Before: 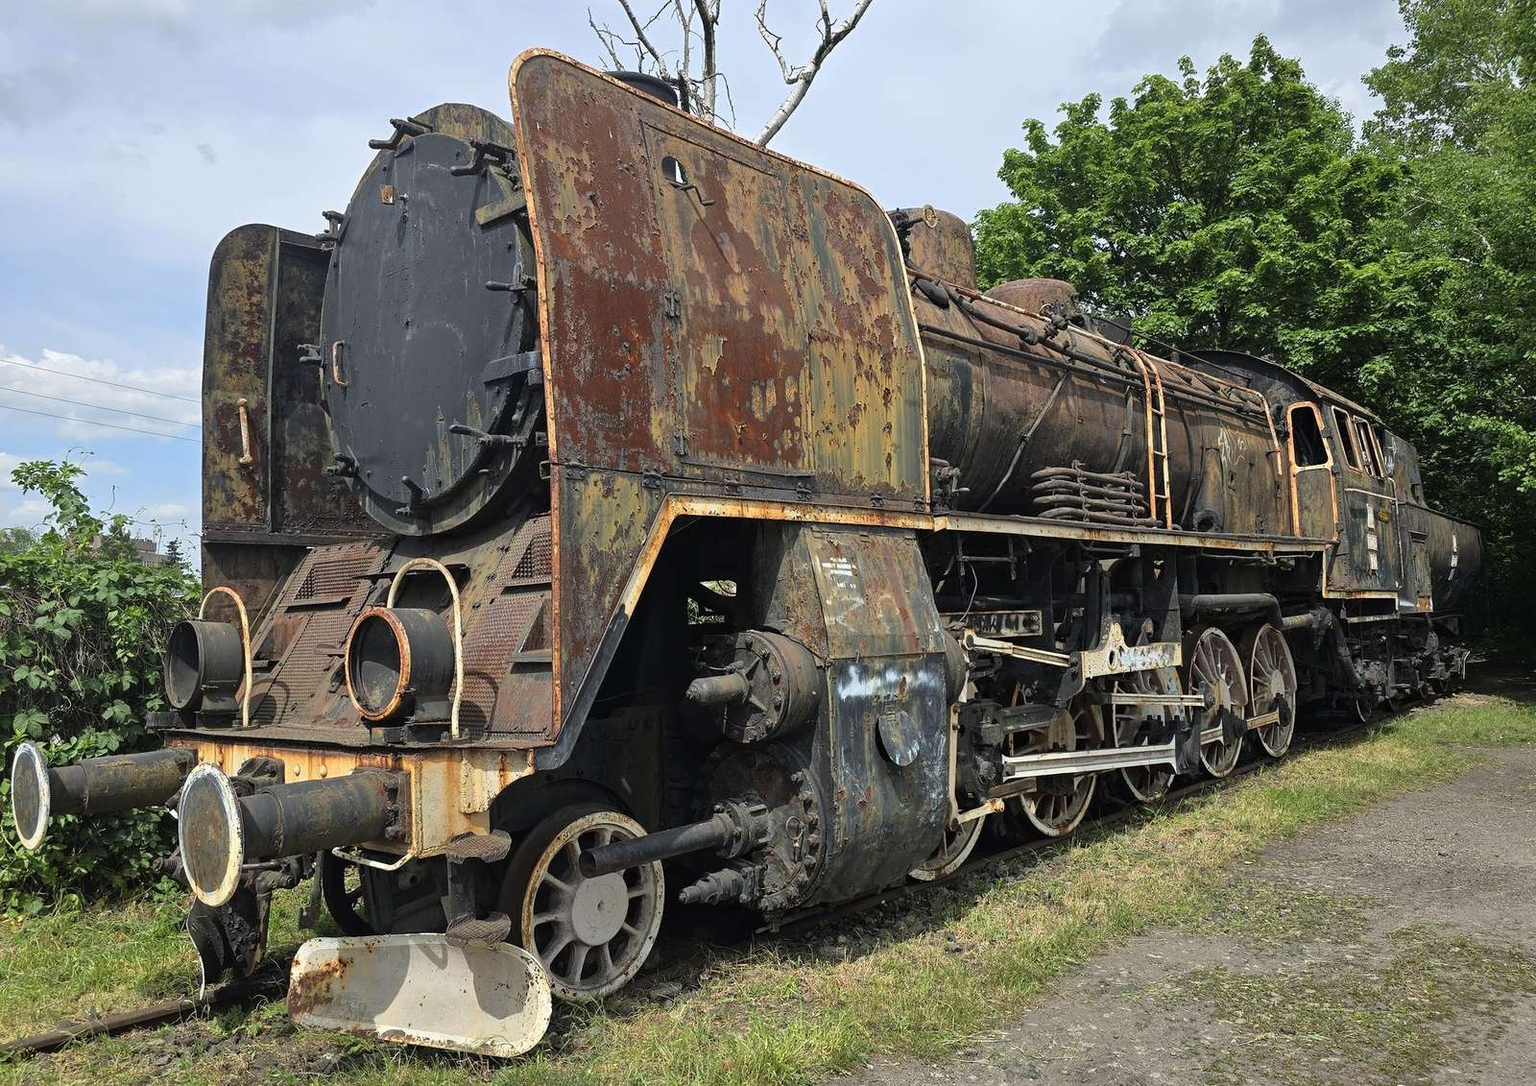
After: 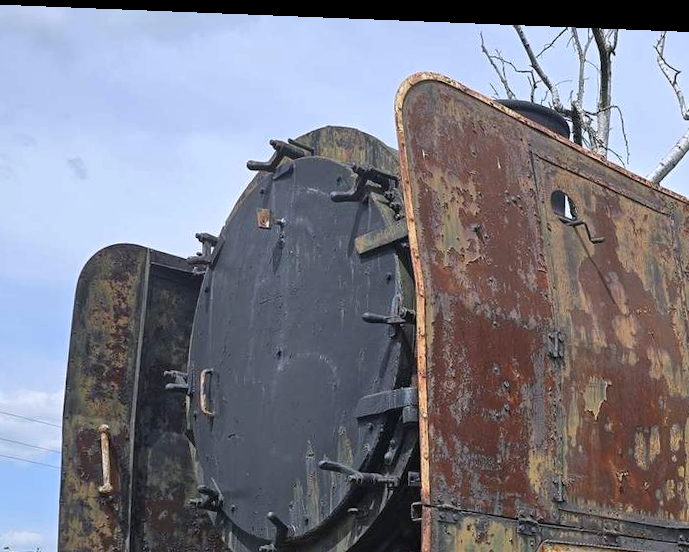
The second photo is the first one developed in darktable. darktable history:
crop and rotate: left 10.817%, top 0.062%, right 47.194%, bottom 53.626%
rotate and perspective: rotation 2.27°, automatic cropping off
color balance: output saturation 98.5%
color calibration: illuminant as shot in camera, x 0.358, y 0.373, temperature 4628.91 K
shadows and highlights: shadows 25, highlights -25
